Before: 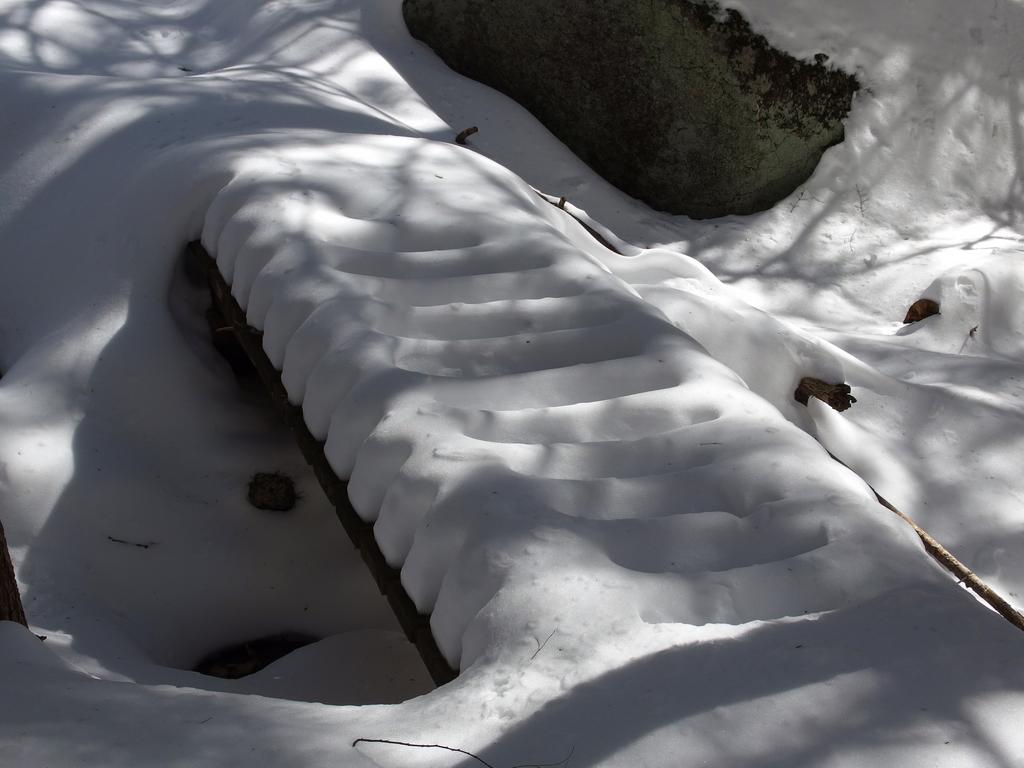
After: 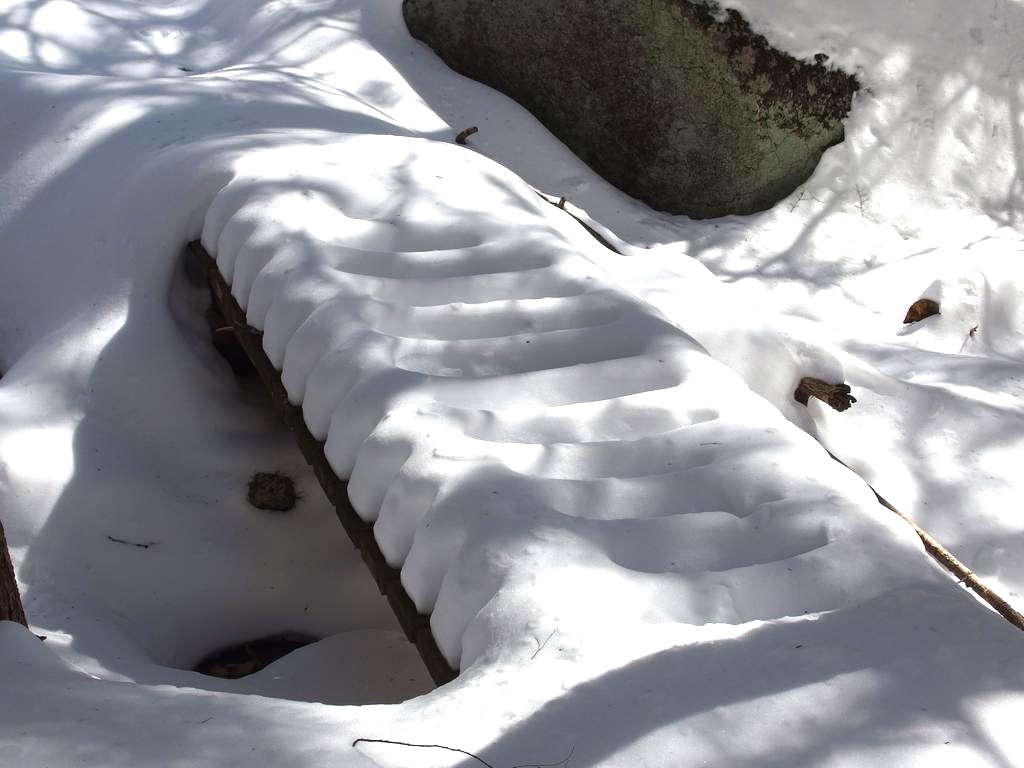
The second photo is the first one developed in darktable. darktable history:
exposure: black level correction 0, exposure 1.104 EV, compensate exposure bias true, compensate highlight preservation false
